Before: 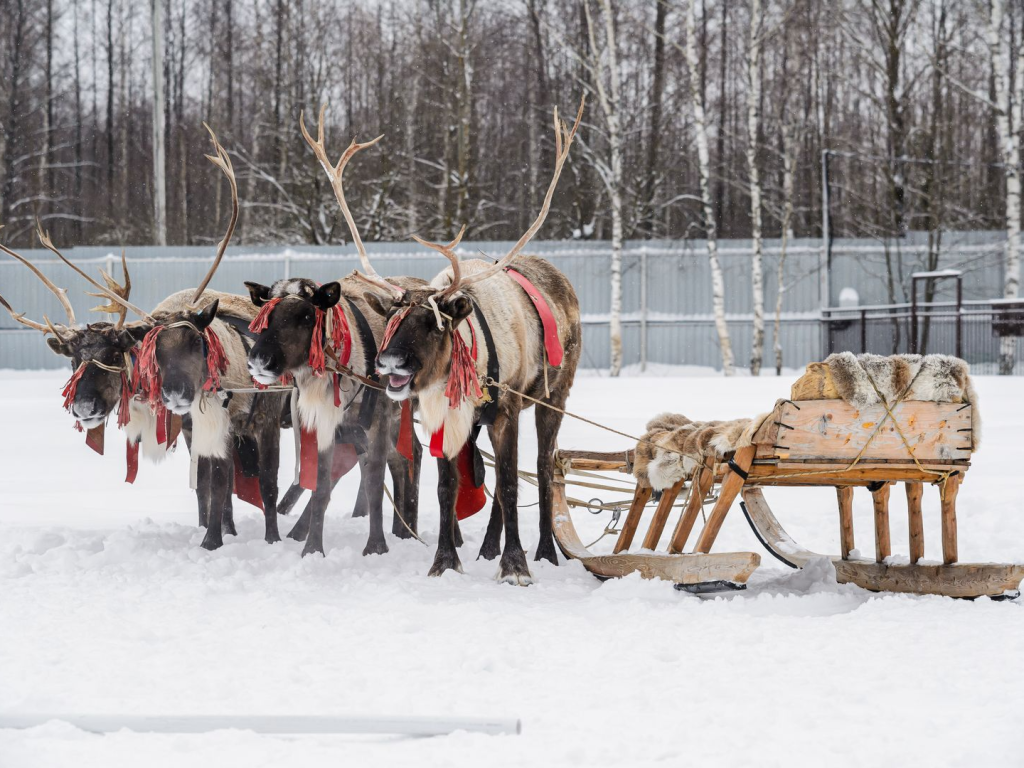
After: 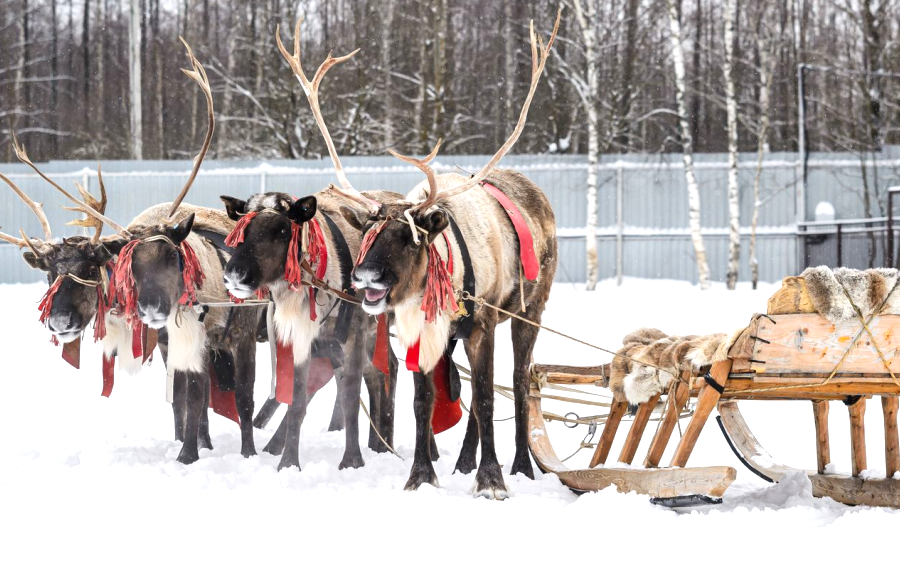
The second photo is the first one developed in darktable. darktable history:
tone equalizer: edges refinement/feathering 500, mask exposure compensation -1.57 EV, preserve details no
exposure: exposure 0.608 EV, compensate exposure bias true, compensate highlight preservation false
crop and rotate: left 2.356%, top 11.233%, right 9.684%, bottom 15.104%
